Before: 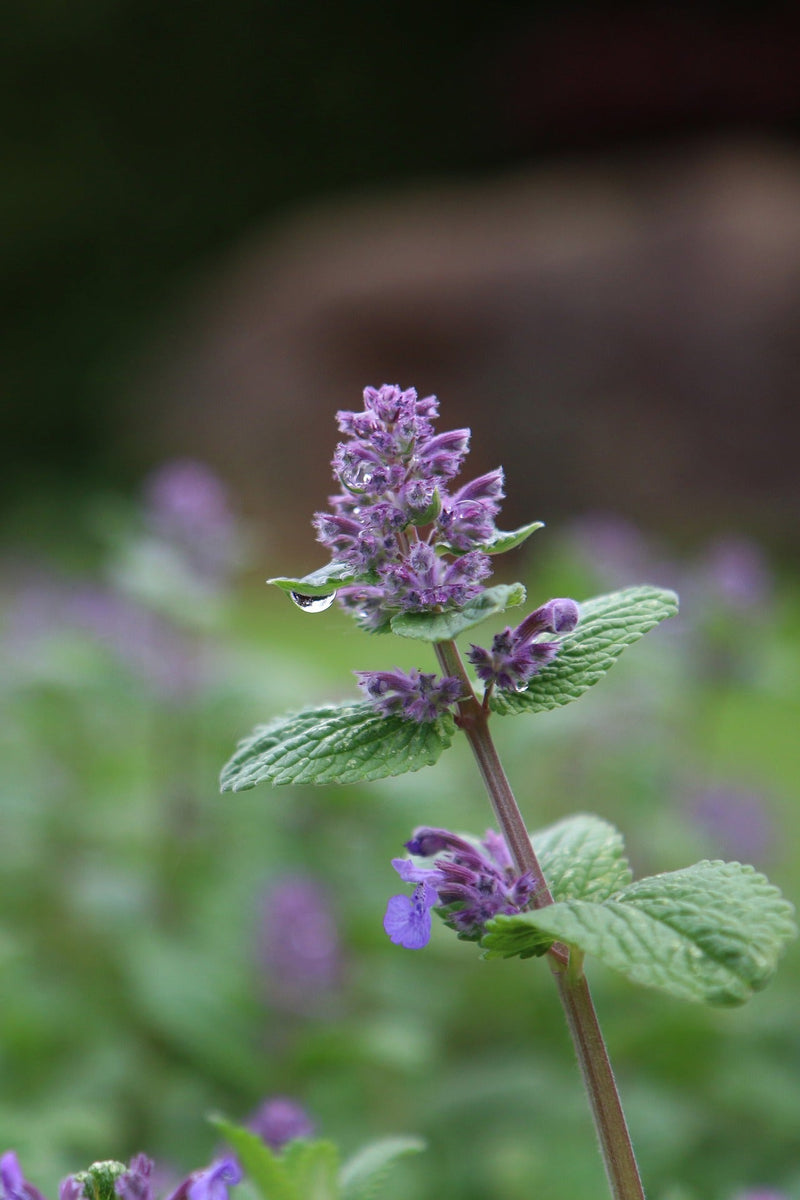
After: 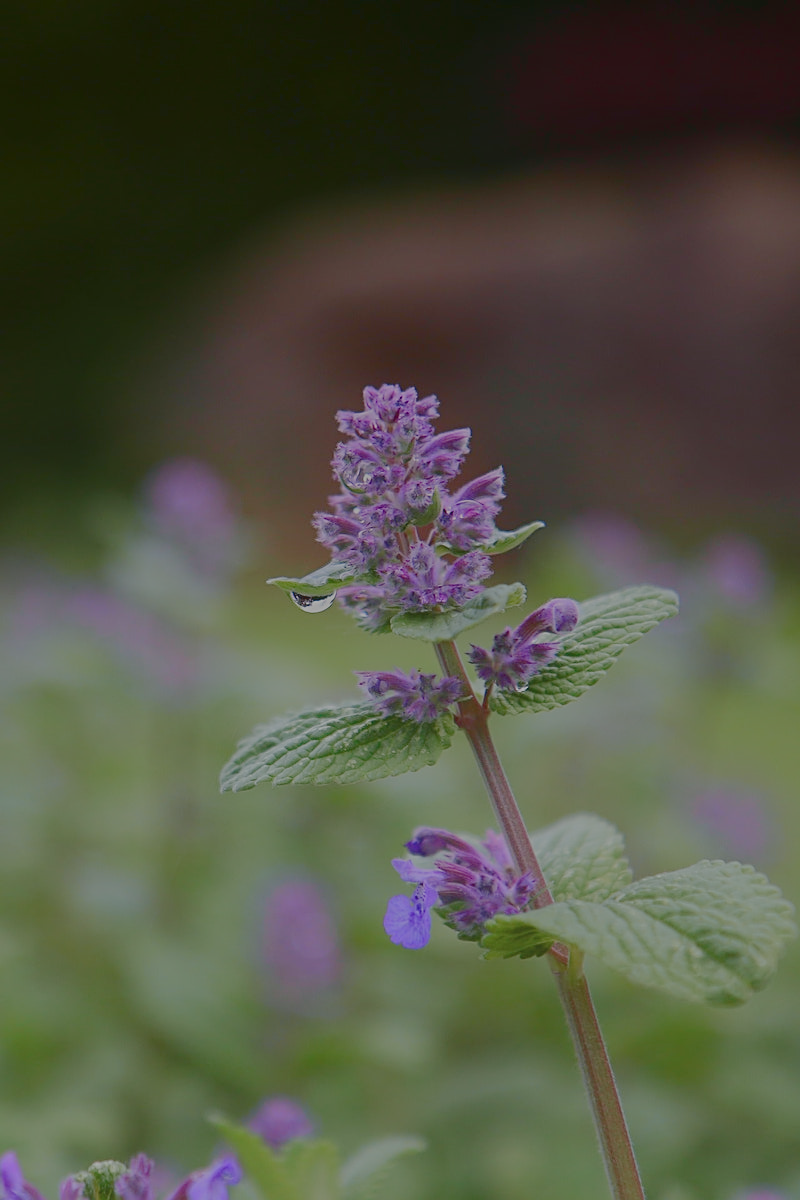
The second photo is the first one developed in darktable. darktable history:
exposure: exposure -0.582 EV, compensate highlight preservation false
sharpen: on, module defaults
white balance: emerald 1
color contrast: green-magenta contrast 0.84, blue-yellow contrast 0.86
local contrast: detail 70%
color balance rgb: shadows lift › chroma 1%, shadows lift › hue 113°, highlights gain › chroma 0.2%, highlights gain › hue 333°, perceptual saturation grading › global saturation 20%, perceptual saturation grading › highlights -50%, perceptual saturation grading › shadows 25%, contrast -30%
tone curve: curves: ch0 [(0, 0) (0.105, 0.068) (0.181, 0.14) (0.28, 0.259) (0.384, 0.404) (0.485, 0.531) (0.638, 0.681) (0.87, 0.883) (1, 0.977)]; ch1 [(0, 0) (0.161, 0.092) (0.35, 0.33) (0.379, 0.401) (0.456, 0.469) (0.501, 0.499) (0.516, 0.524) (0.562, 0.569) (0.635, 0.646) (1, 1)]; ch2 [(0, 0) (0.371, 0.362) (0.437, 0.437) (0.5, 0.5) (0.53, 0.524) (0.56, 0.561) (0.622, 0.606) (1, 1)], color space Lab, independent channels, preserve colors none
